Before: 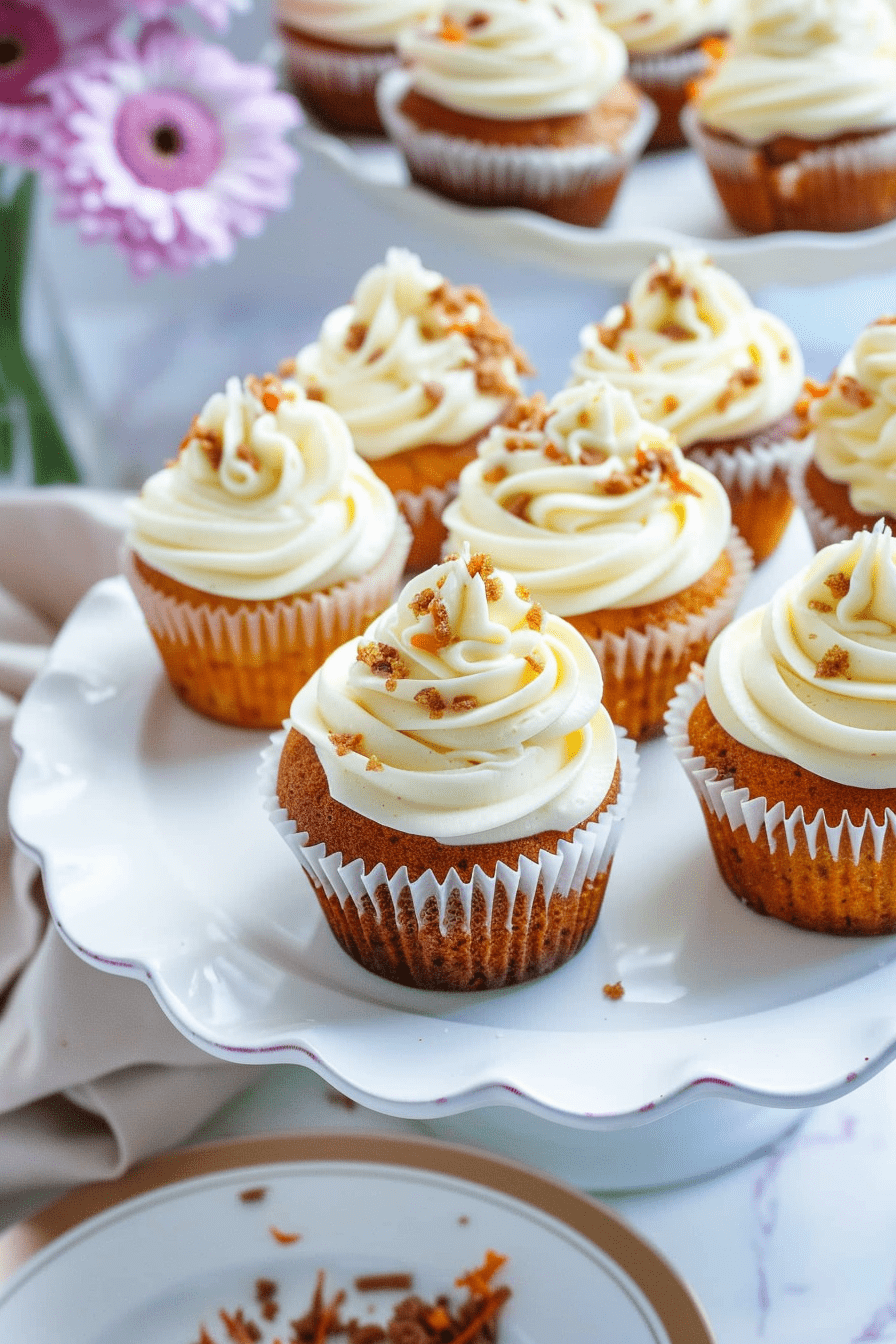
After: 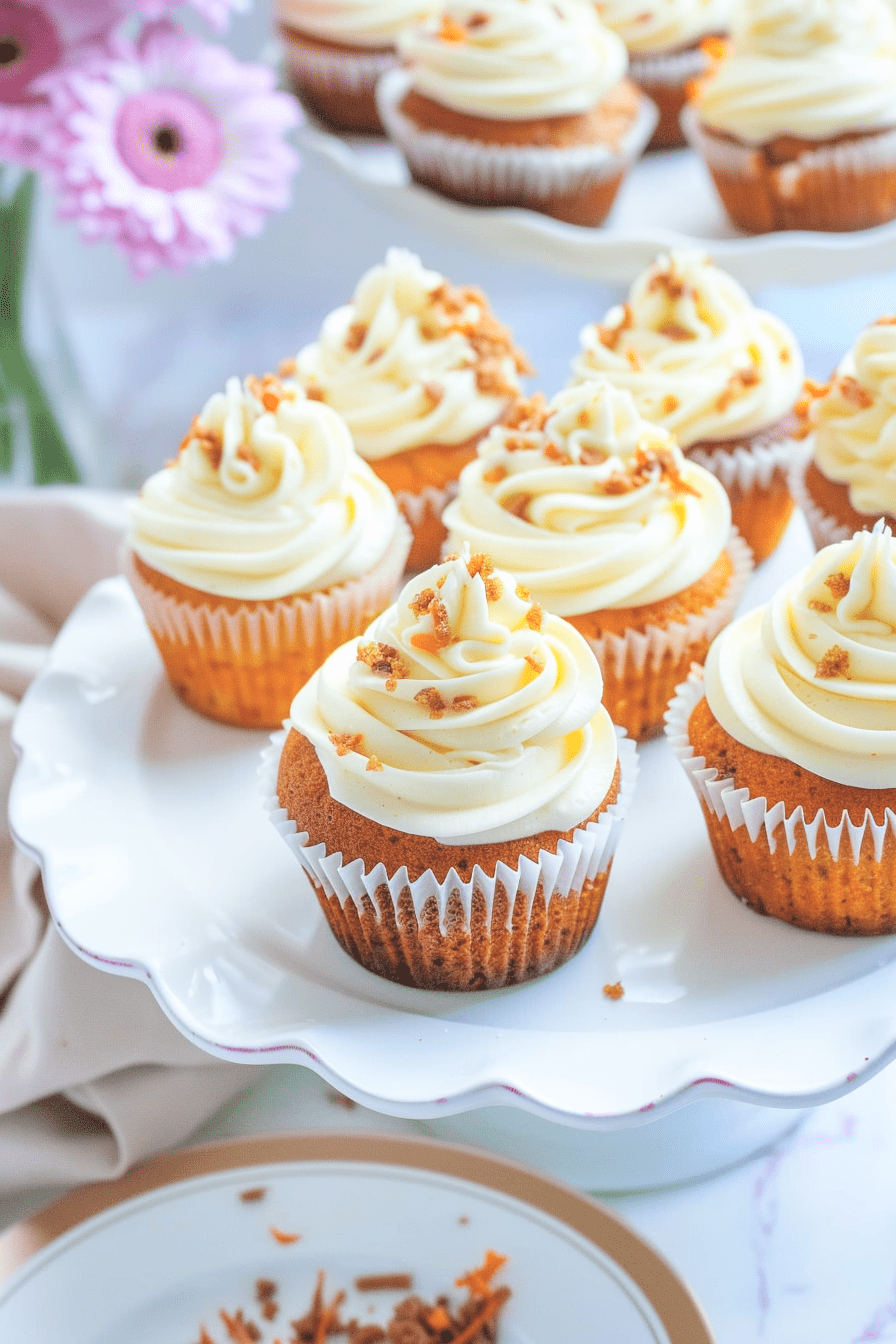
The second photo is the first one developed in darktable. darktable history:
contrast brightness saturation: brightness 0.285
